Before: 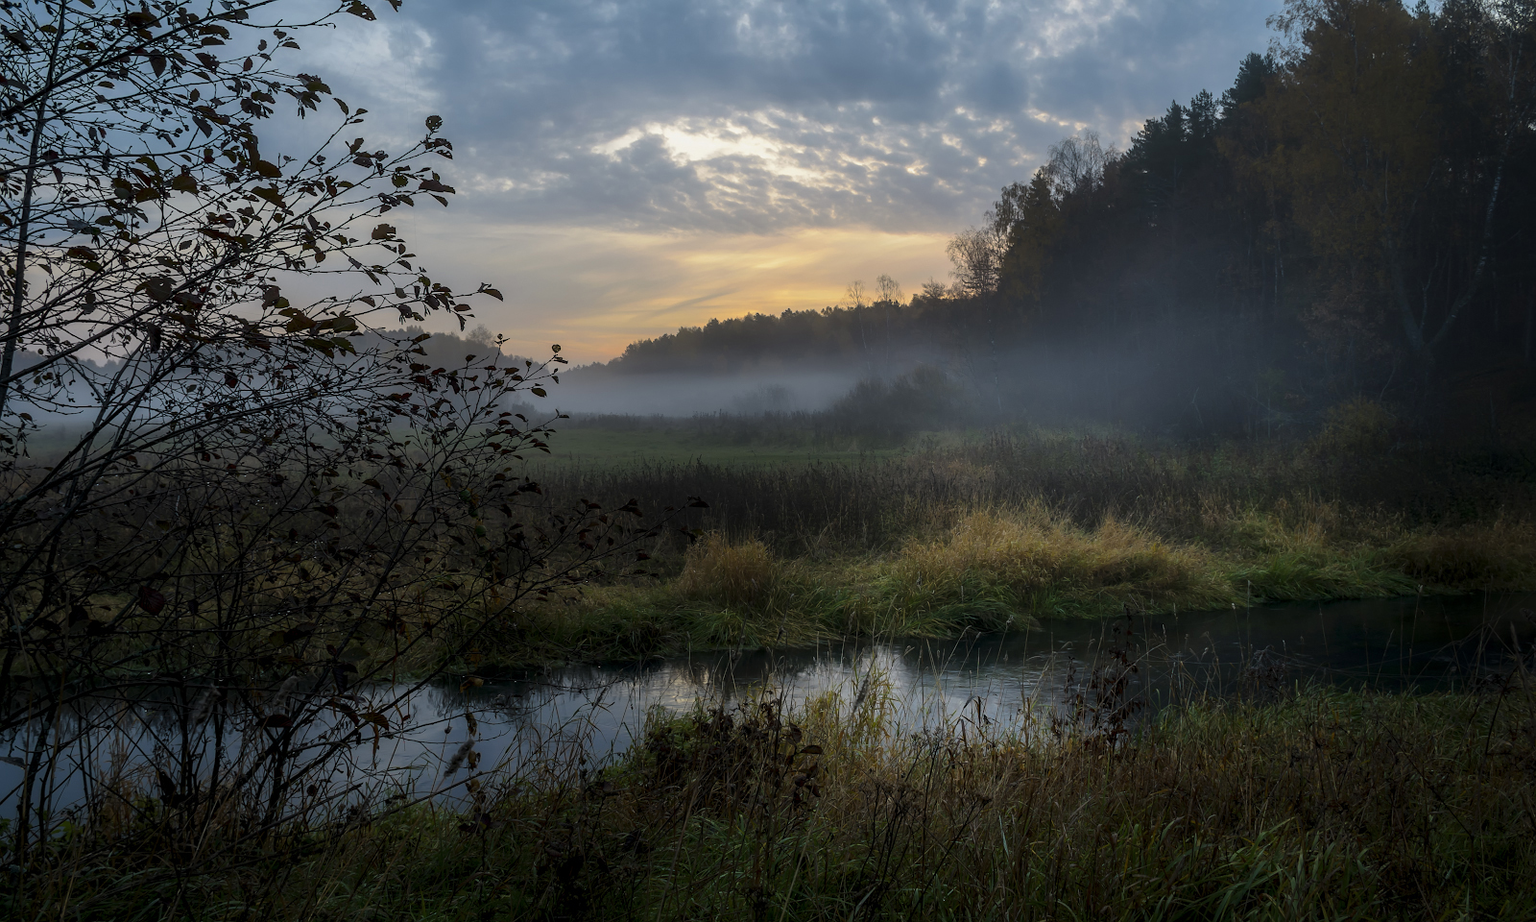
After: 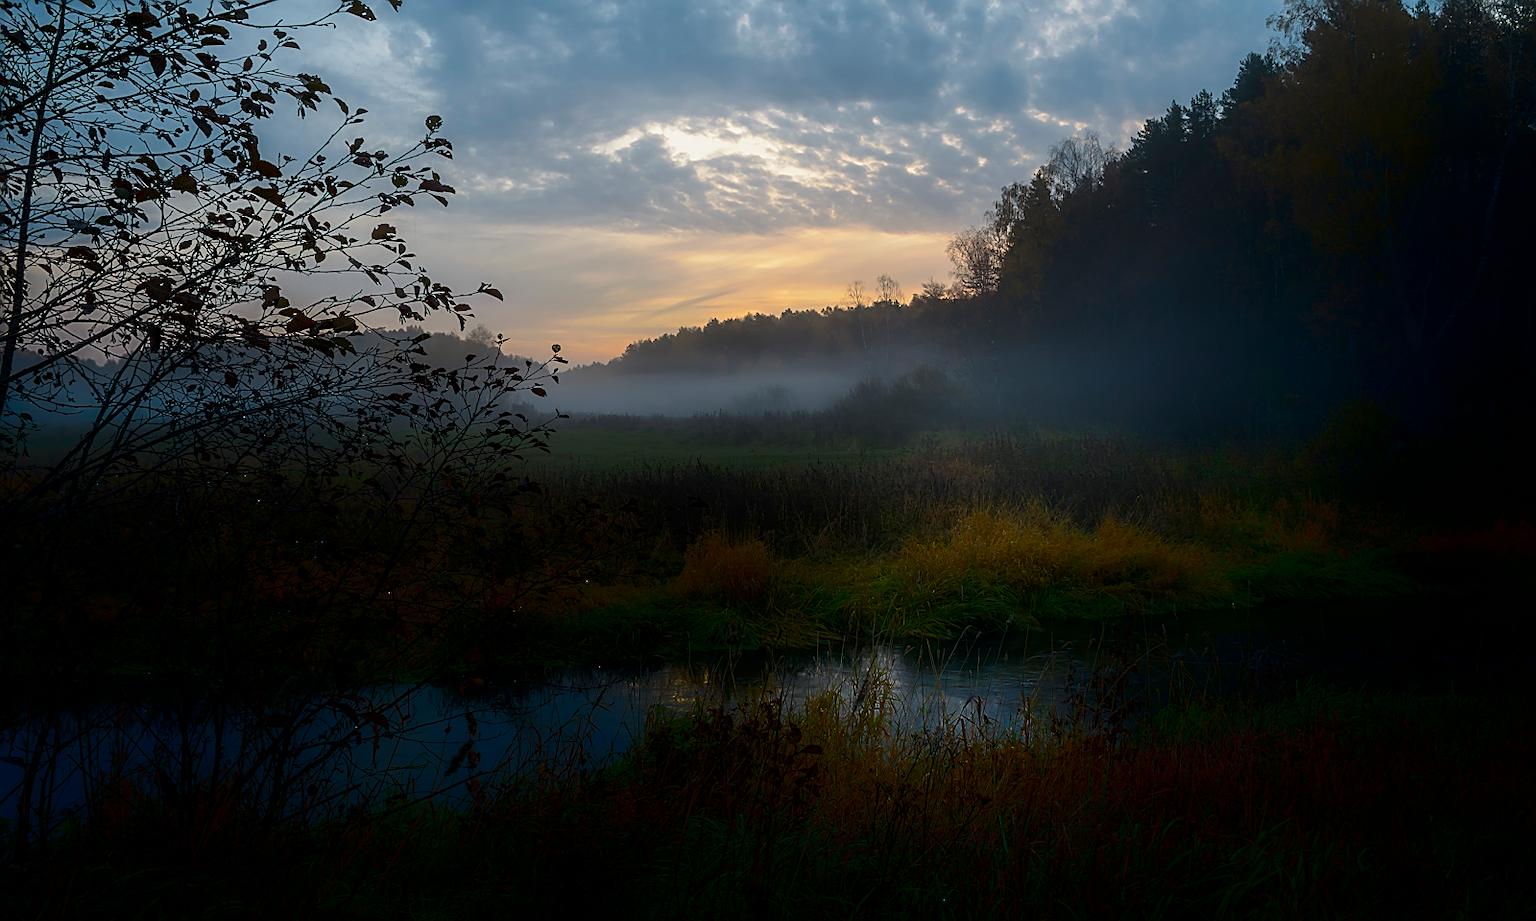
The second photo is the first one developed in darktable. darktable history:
shadows and highlights: shadows -71.31, highlights 34.59, soften with gaussian
sharpen: on, module defaults
